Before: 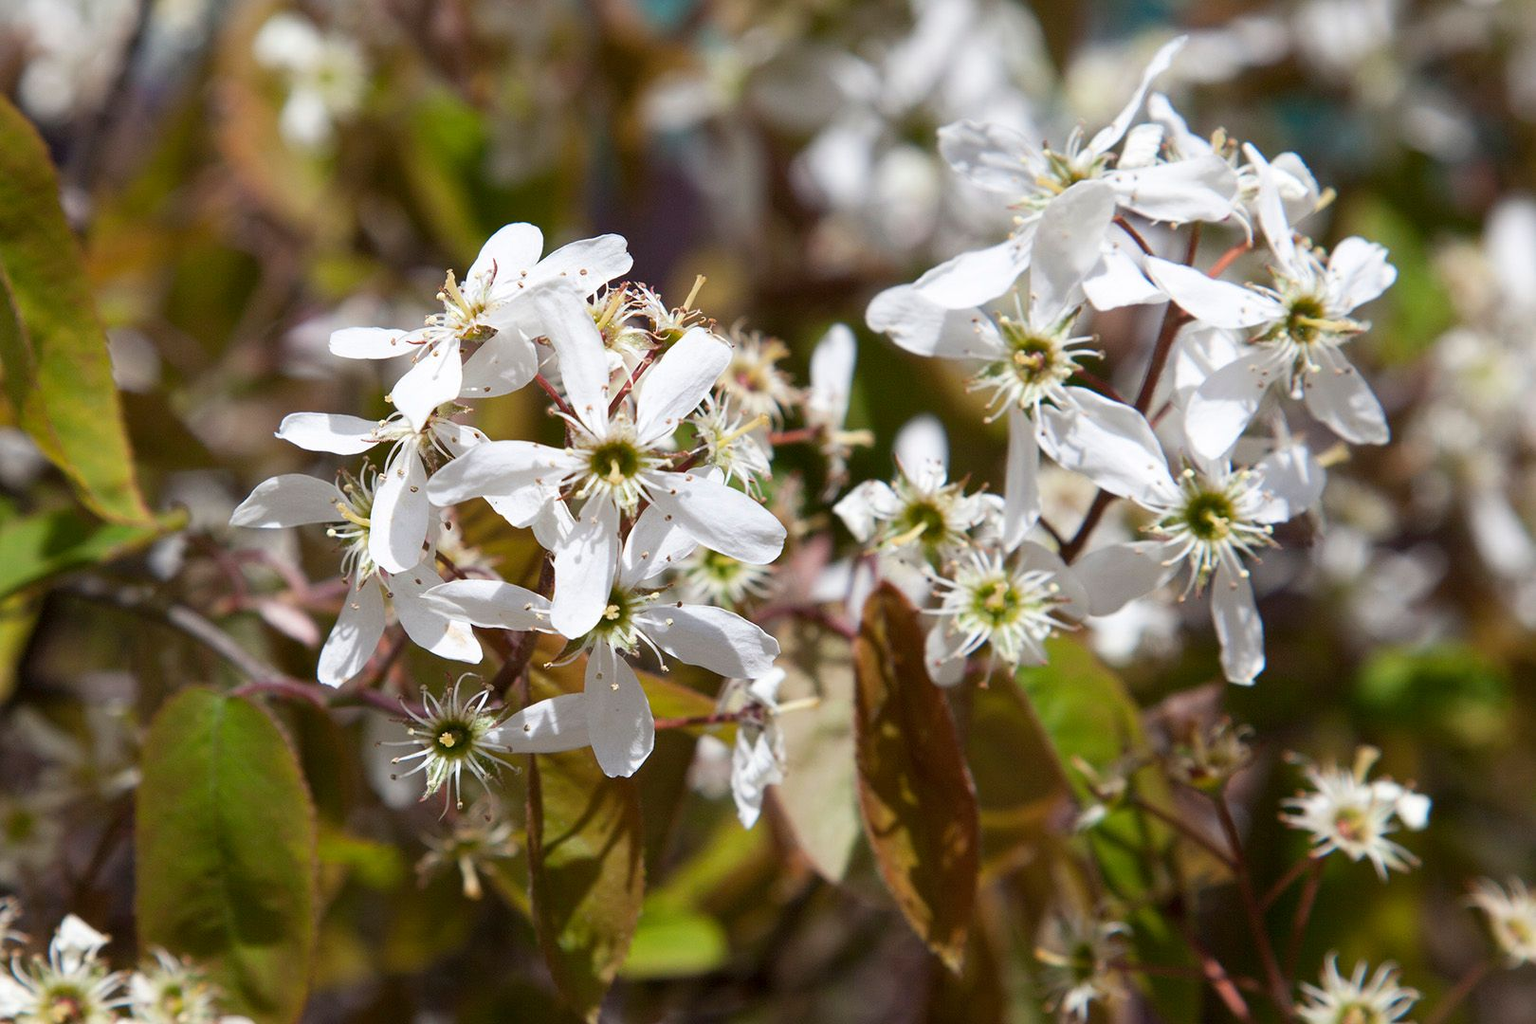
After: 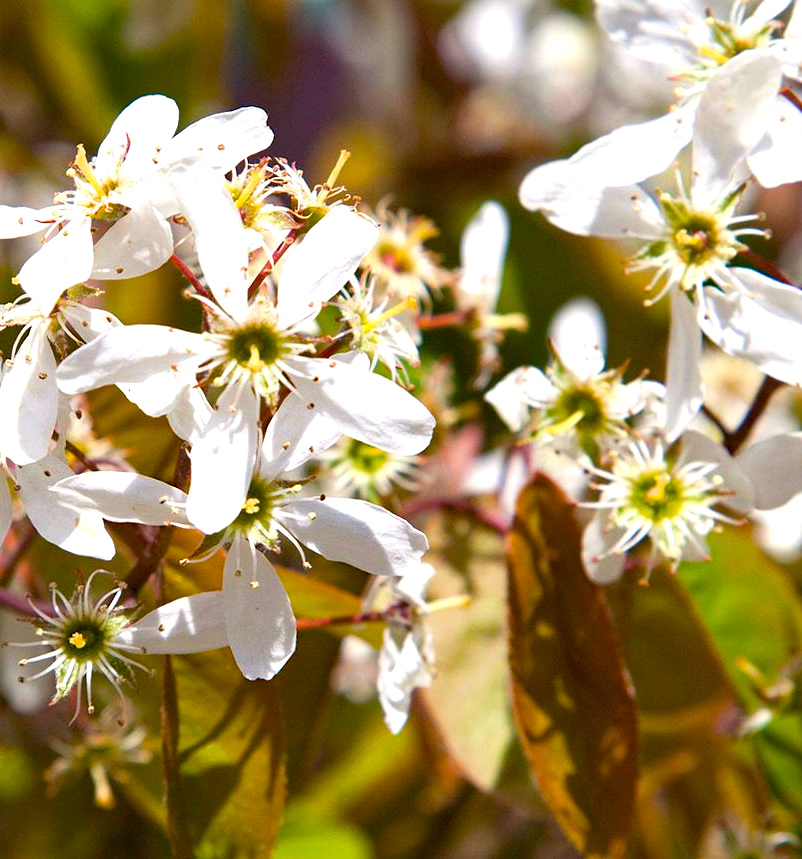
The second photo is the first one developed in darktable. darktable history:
haze removal: adaptive false
crop and rotate: angle 0.025°, left 24.379%, top 13.054%, right 26.101%, bottom 7.427%
exposure: exposure 0.605 EV, compensate exposure bias true, compensate highlight preservation false
color balance rgb: highlights gain › chroma 1.095%, highlights gain › hue 67.67°, linear chroma grading › global chroma 8.801%, perceptual saturation grading › global saturation 30.245%
